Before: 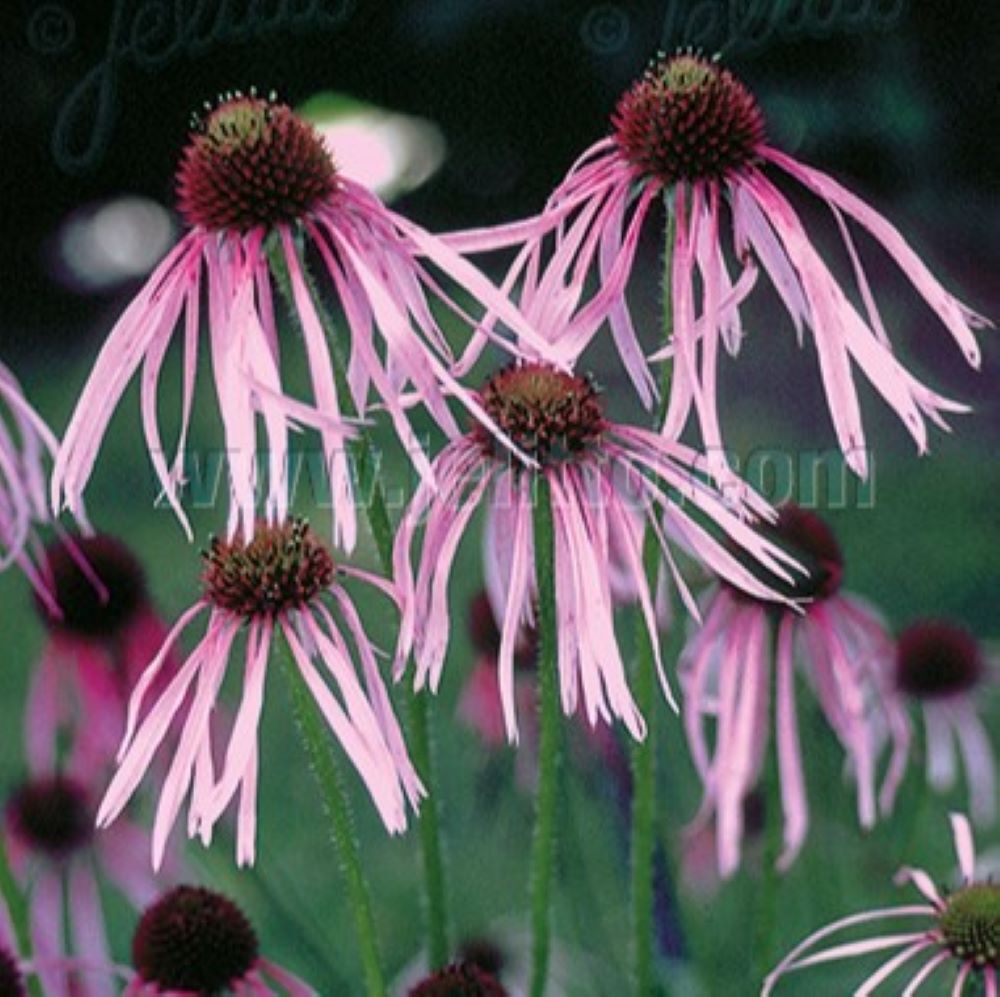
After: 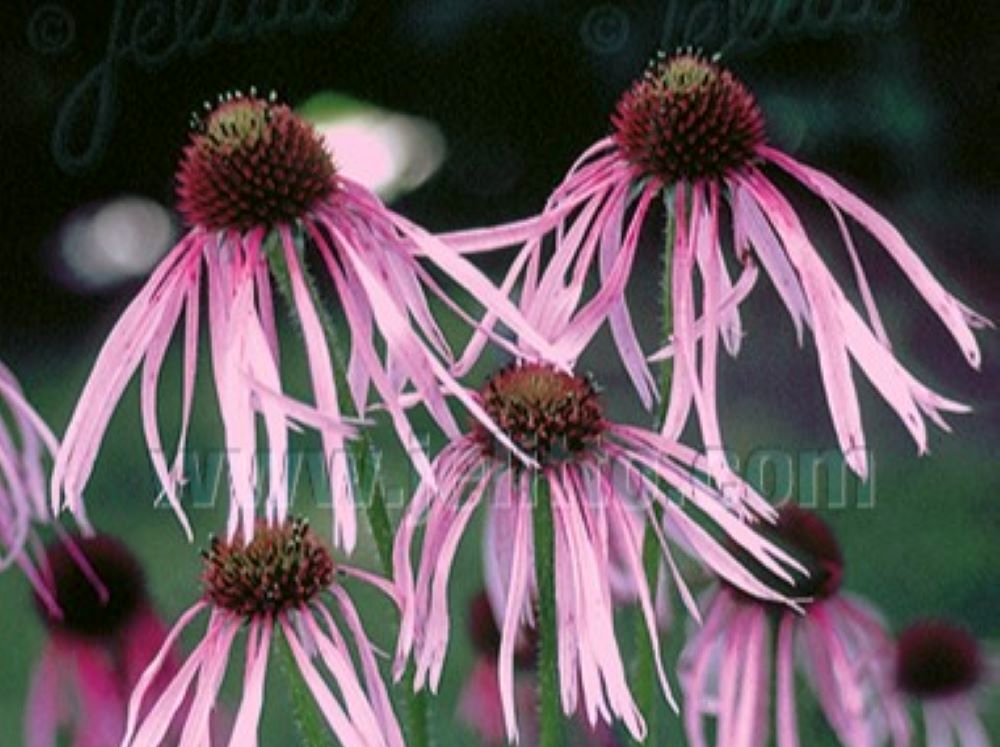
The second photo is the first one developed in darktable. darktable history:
crop: bottom 24.988%
color correction: highlights a* 3.12, highlights b* -1.55, shadows a* -0.101, shadows b* 2.52, saturation 0.98
